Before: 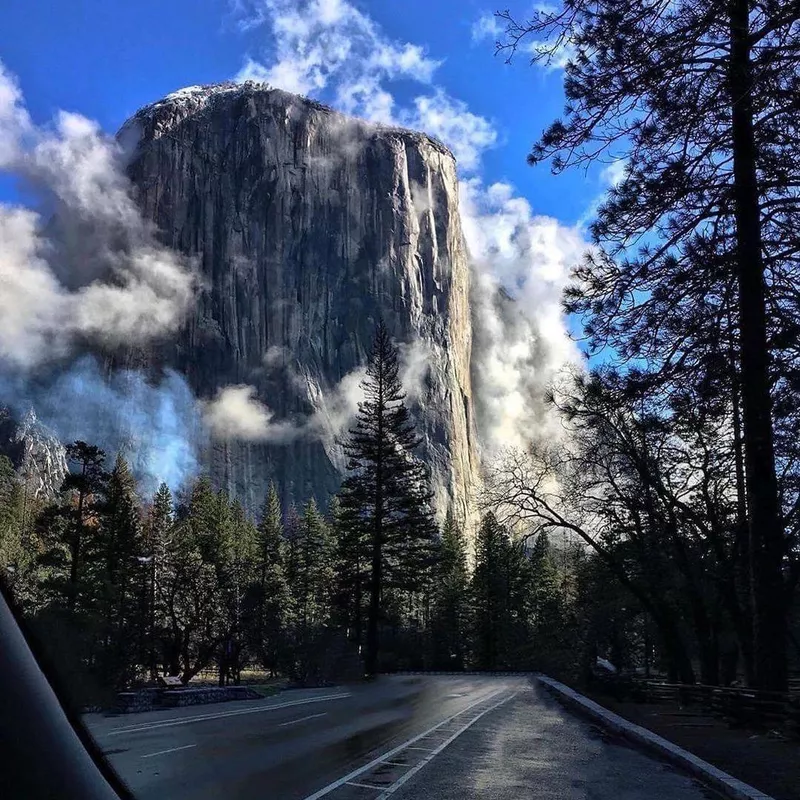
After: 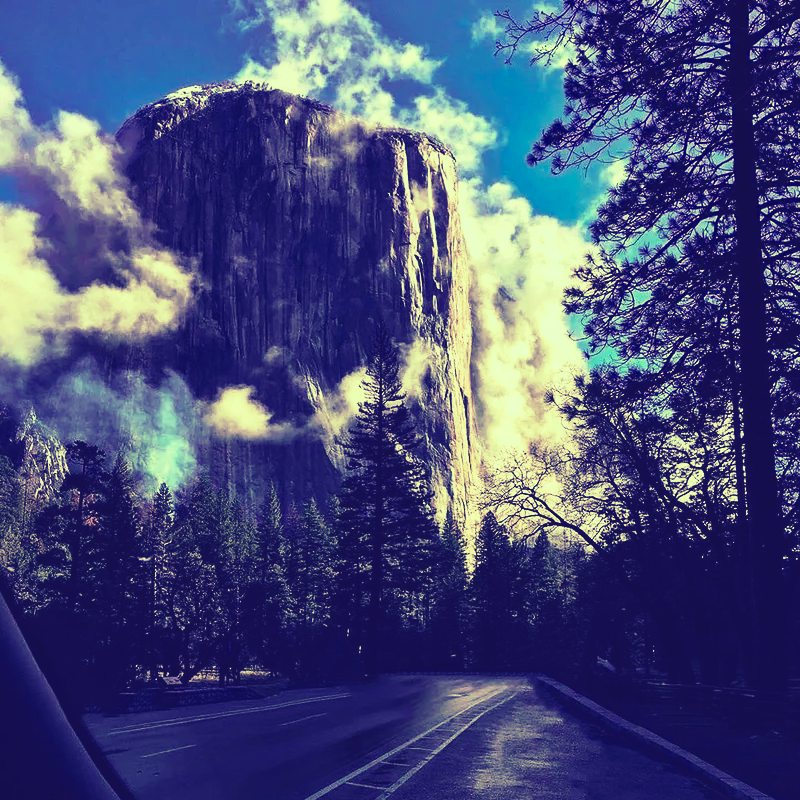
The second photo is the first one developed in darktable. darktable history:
tone curve: curves: ch0 [(0, 0) (0.003, 0.06) (0.011, 0.059) (0.025, 0.065) (0.044, 0.076) (0.069, 0.088) (0.1, 0.102) (0.136, 0.116) (0.177, 0.137) (0.224, 0.169) (0.277, 0.214) (0.335, 0.271) (0.399, 0.356) (0.468, 0.459) (0.543, 0.579) (0.623, 0.705) (0.709, 0.823) (0.801, 0.918) (0.898, 0.963) (1, 1)], preserve colors none
color look up table: target L [80.55, 79.04, 68.14, 71.91, 84.09, 83.59, 72.46, 67.28, 64.14, 59.67, 50.25, 34.65, 22.67, 14.73, 200.64, 96.01, 83.16, 81.95, 67.21, 71.62, 51.2, 50.34, 57.94, 57.8, 49.13, 47.72, 37, 38.11, 12.45, 5.68, 68.9, 72.44, 59.1, 54.68, 50.8, 53.74, 50.31, 44.94, 33.23, 27.41, 20.37, 19.85, 15.59, 95.37, 75.59, 73.85, 56.43, 54.85, 51.3], target a [-0.574, -8.497, -36.26, -49.79, -23.29, -25.39, -48.77, -43.84, 4.624, -17.69, -26.92, -0.912, 2.198, 25.2, 0, -46.59, -27.01, -3.488, 11.61, 5.564, 47.8, 45.2, 30.14, 28.9, 51.79, 42.42, 8.99, 43.23, 44.15, 42.95, 24.62, 8.808, 34.35, 56.15, 52.71, -9.33, 52.35, 30.11, 26.95, 39.57, 32.08, 48.03, 47.74, -38.7, -50.39, -40.27, -26.71, -4.744, -17.82], target b [37.45, 17.85, 4.88, 26.81, 47.94, 56.3, 24.66, 32.6, 29.33, 17.03, 12.74, -18.66, -24.76, -42.35, 0, 44.82, 54.36, 38.89, 16.56, 17.98, -7.257, 12.82, 10.89, 26.49, 13.36, 8.9, -2.96, -13.8, -43.74, -51.9, 3.874, 8.548, -8.892, -18.13, -19.89, -20.9, -6.394, -21.24, -52.96, -39.26, -47.37, -57.75, -50.45, 46.44, 15.38, 10.2, 3.599, -3.427, -9.338], num patches 49
